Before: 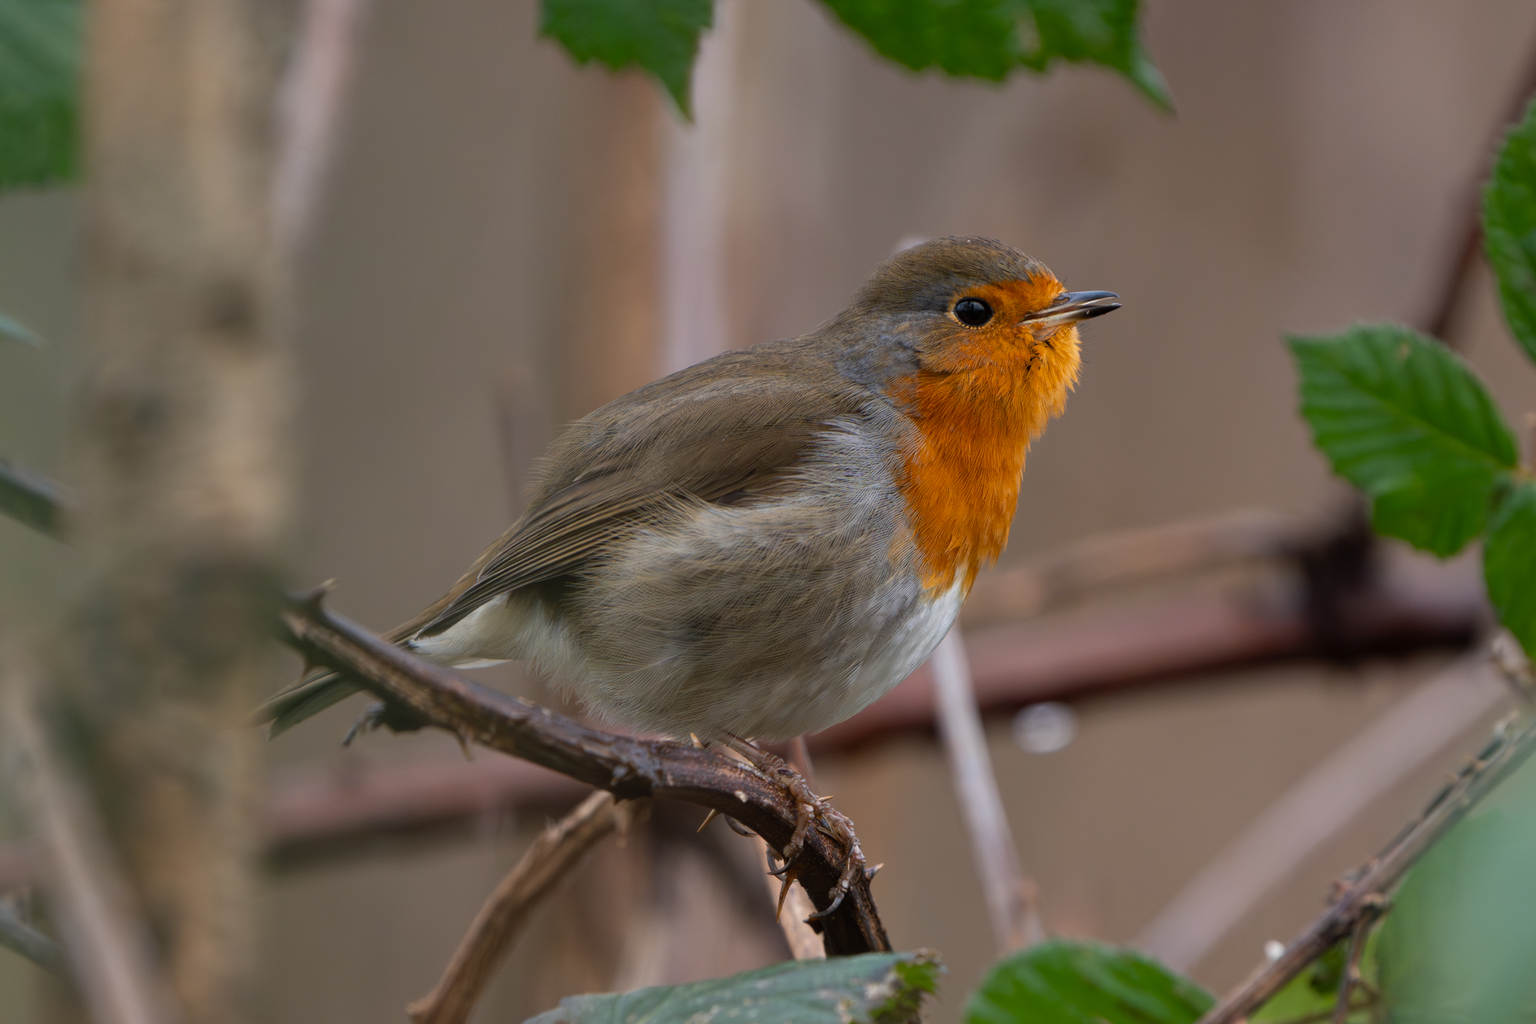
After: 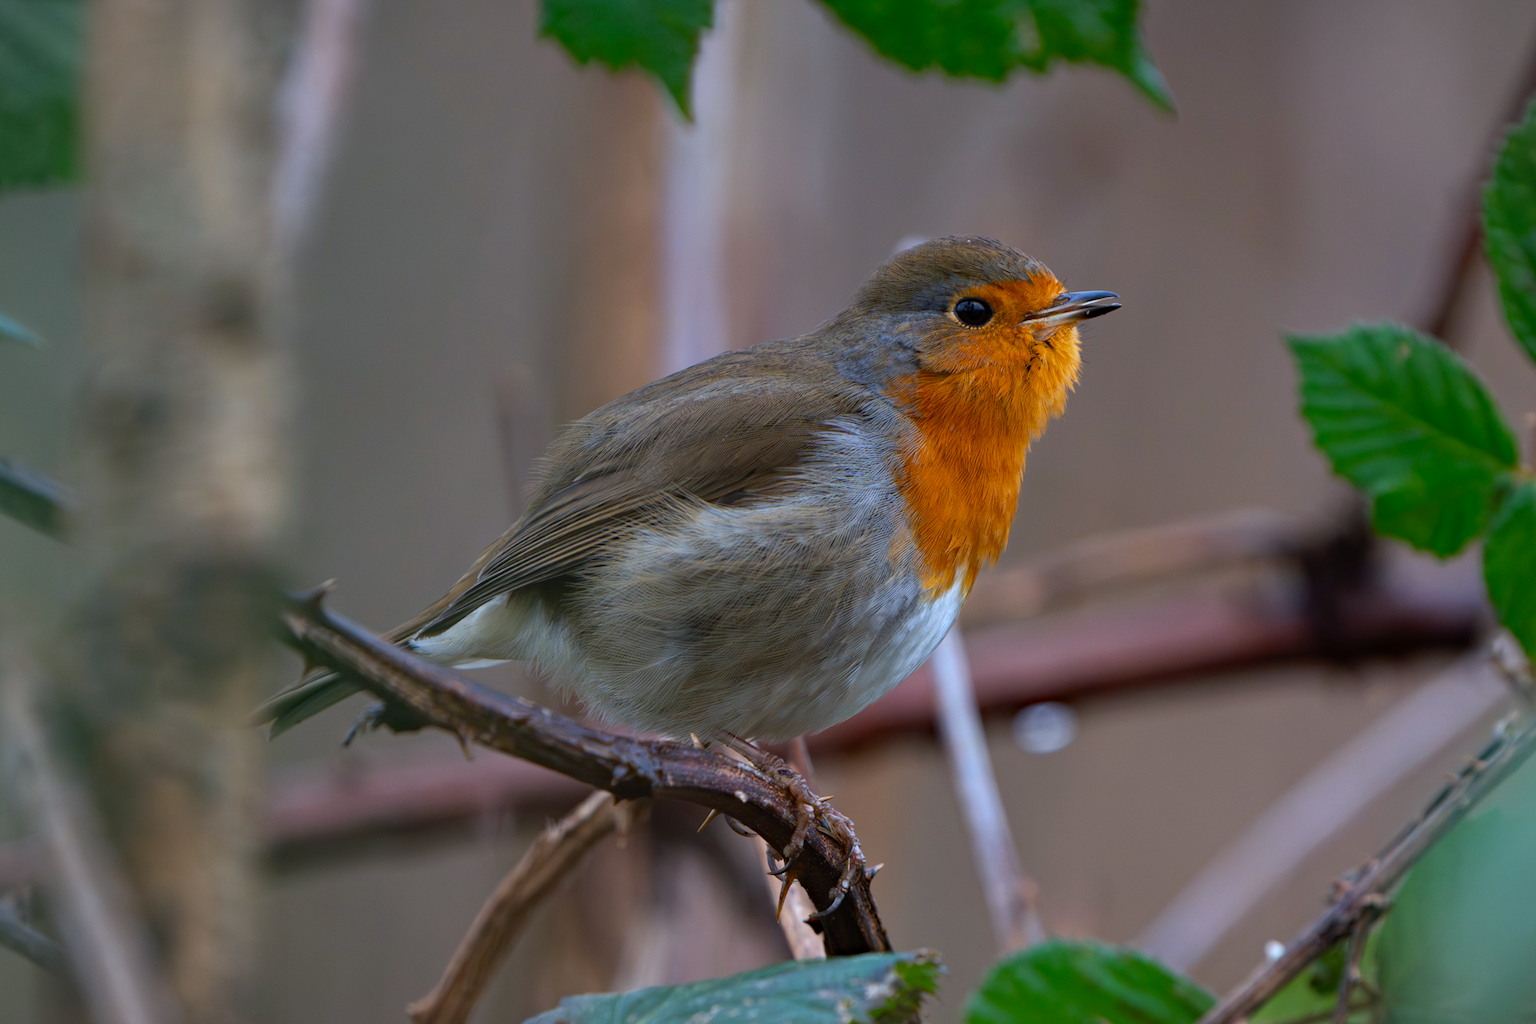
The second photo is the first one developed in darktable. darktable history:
vignetting: fall-off start 100%, brightness -0.282, width/height ratio 1.31
haze removal: compatibility mode true, adaptive false
contrast brightness saturation: contrast 0.04, saturation 0.16
color calibration: illuminant as shot in camera, x 0.378, y 0.381, temperature 4093.13 K, saturation algorithm version 1 (2020)
